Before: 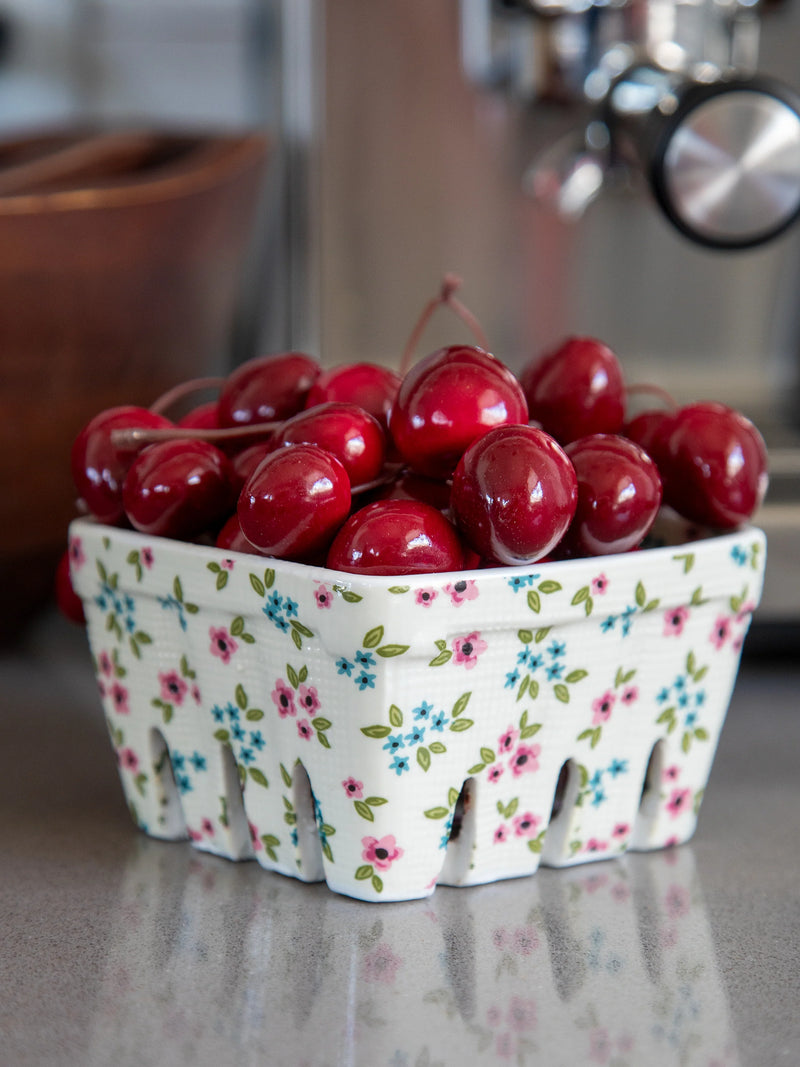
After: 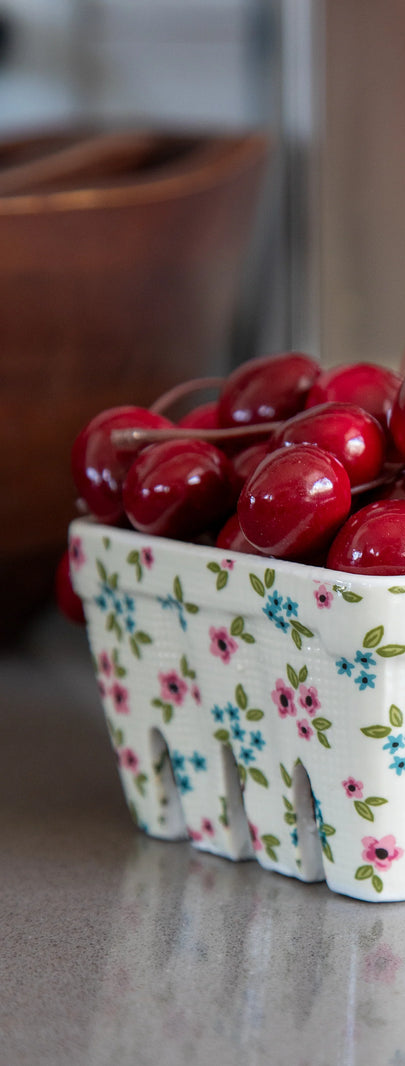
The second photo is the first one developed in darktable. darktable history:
crop and rotate: left 0.06%, top 0%, right 49.213%
